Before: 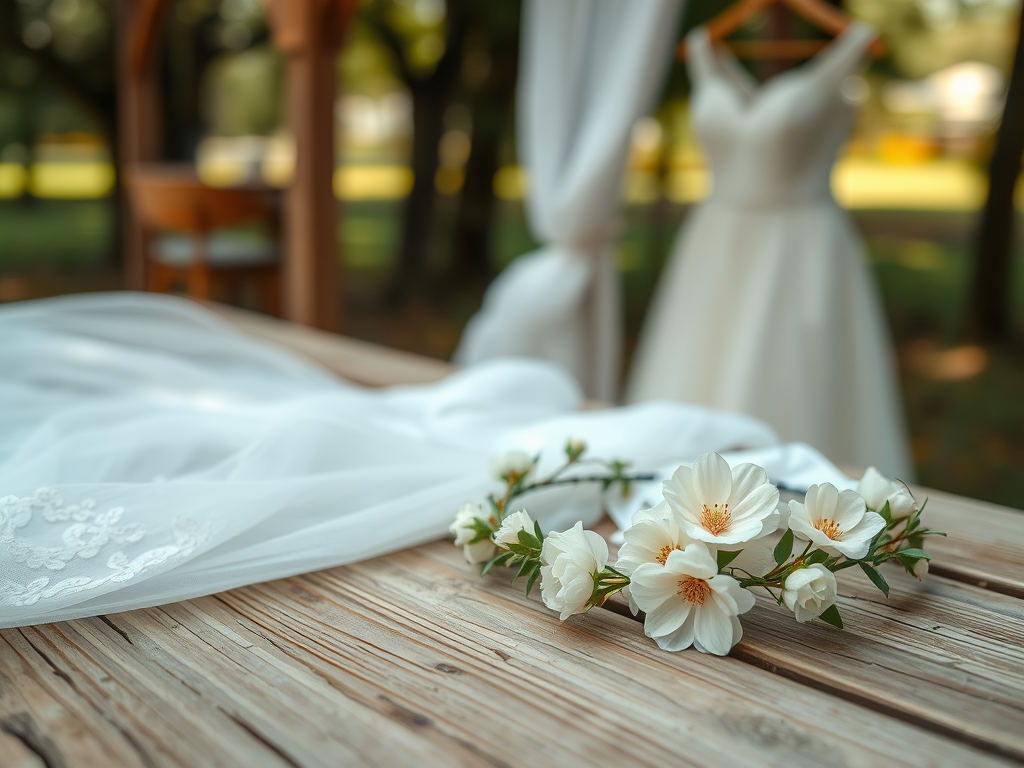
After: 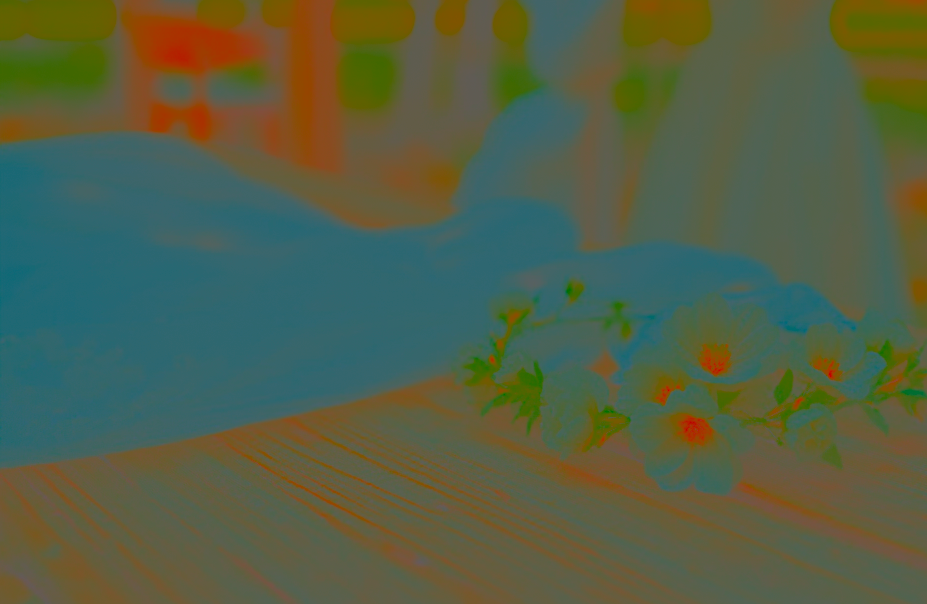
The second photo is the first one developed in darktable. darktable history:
tone equalizer: -8 EV -0.417 EV, -7 EV -0.389 EV, -6 EV -0.333 EV, -5 EV -0.222 EV, -3 EV 0.222 EV, -2 EV 0.333 EV, -1 EV 0.389 EV, +0 EV 0.417 EV, edges refinement/feathering 500, mask exposure compensation -1.57 EV, preserve details no
contrast brightness saturation: contrast -0.99, brightness -0.17, saturation 0.75
exposure: exposure 0.4 EV, compensate highlight preservation false
crop: top 20.916%, right 9.437%, bottom 0.316%
